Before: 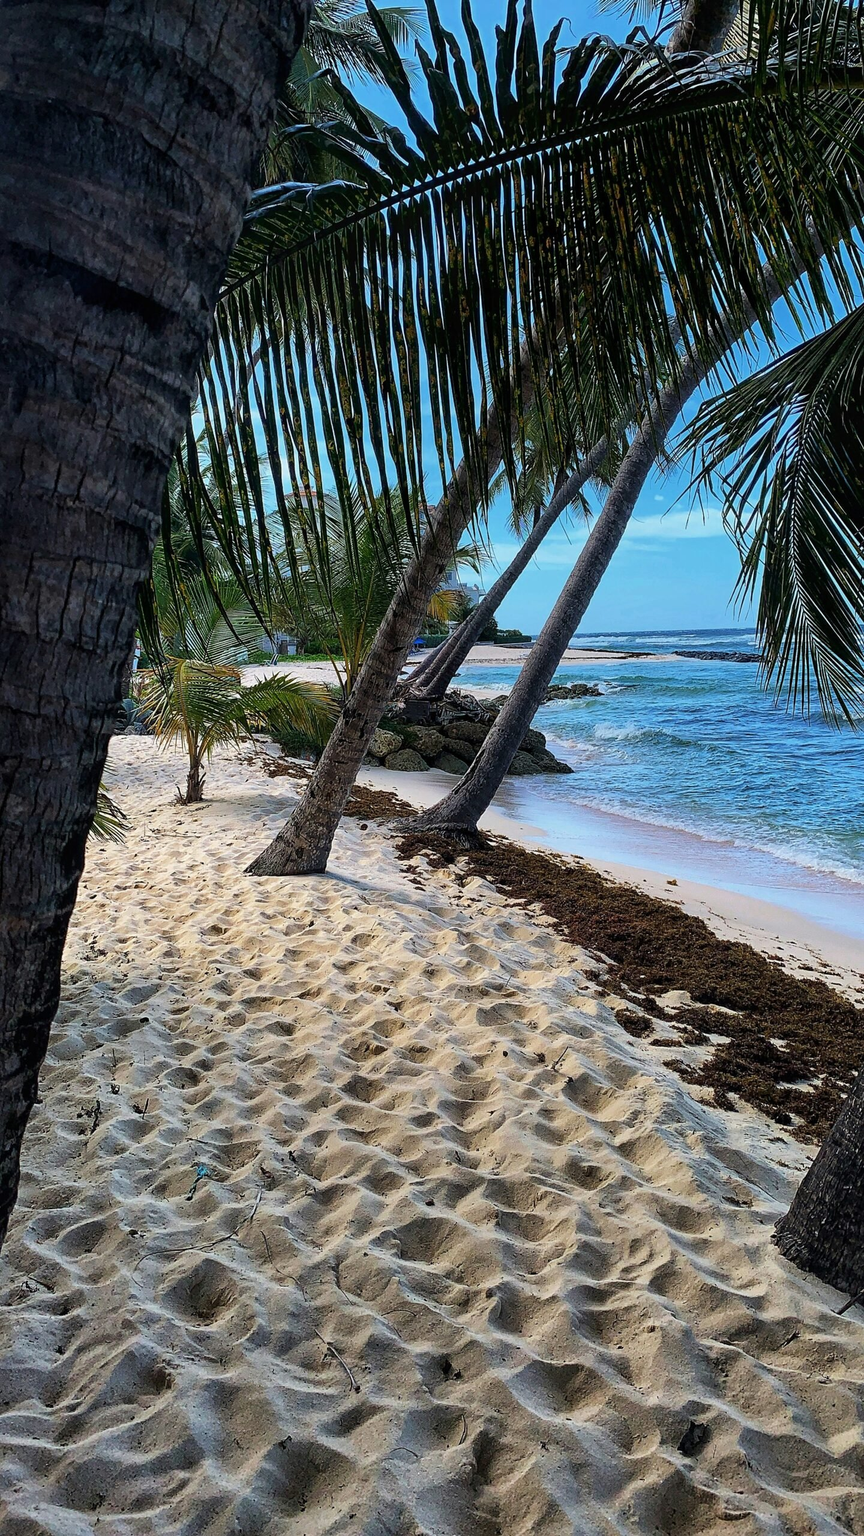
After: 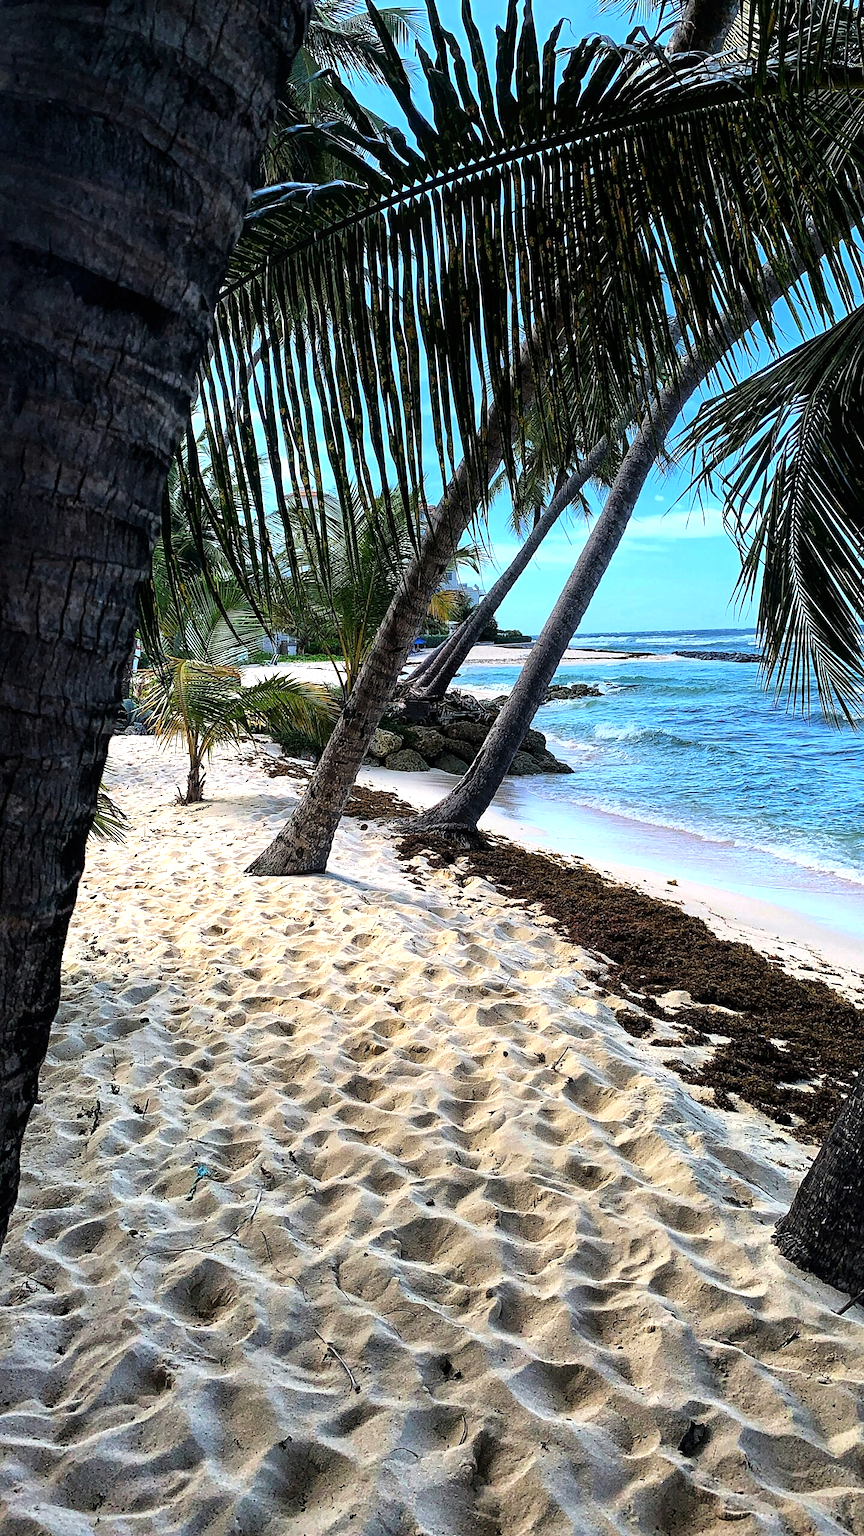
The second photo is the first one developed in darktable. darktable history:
tone equalizer: -8 EV -0.751 EV, -7 EV -0.692 EV, -6 EV -0.568 EV, -5 EV -0.412 EV, -3 EV 0.387 EV, -2 EV 0.6 EV, -1 EV 0.699 EV, +0 EV 0.728 EV
